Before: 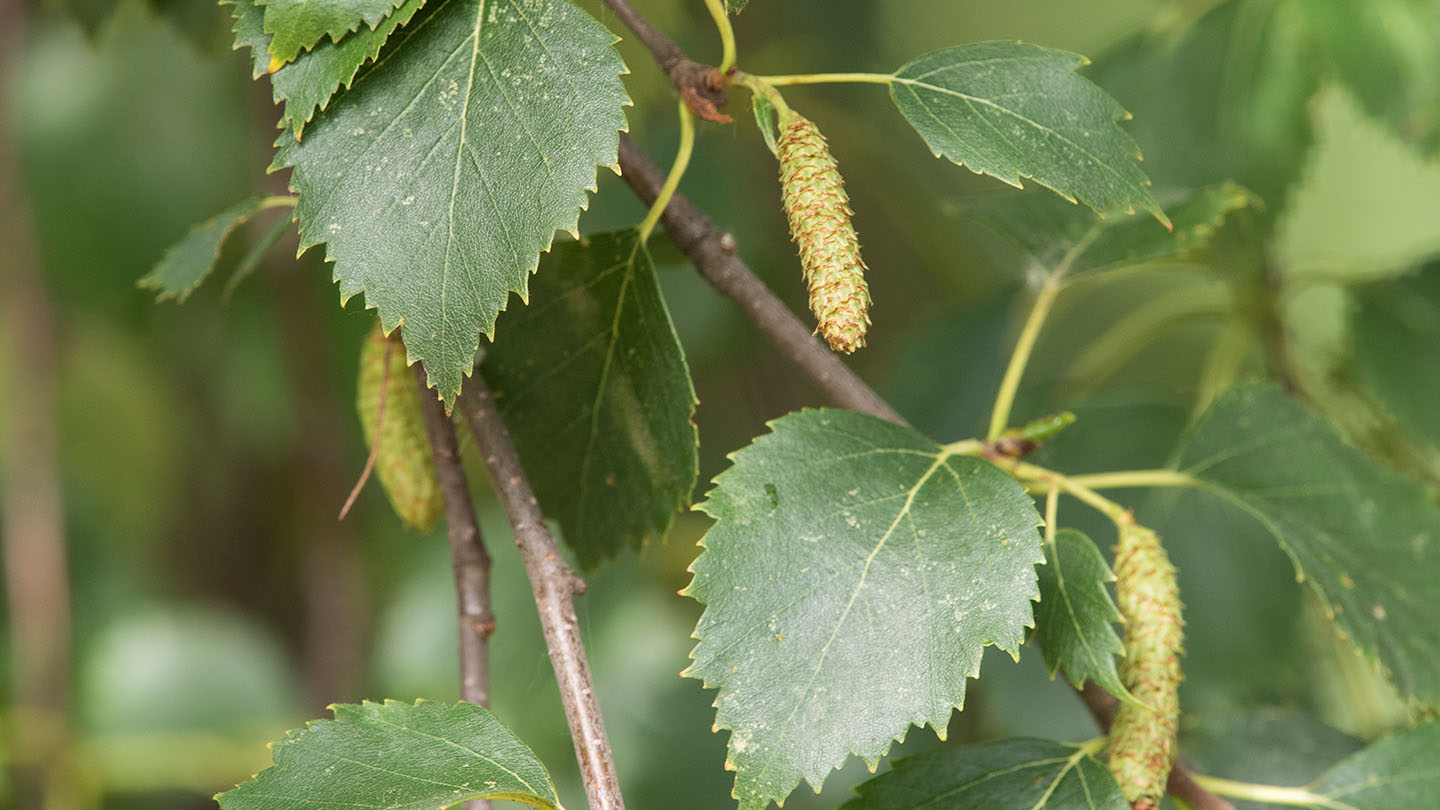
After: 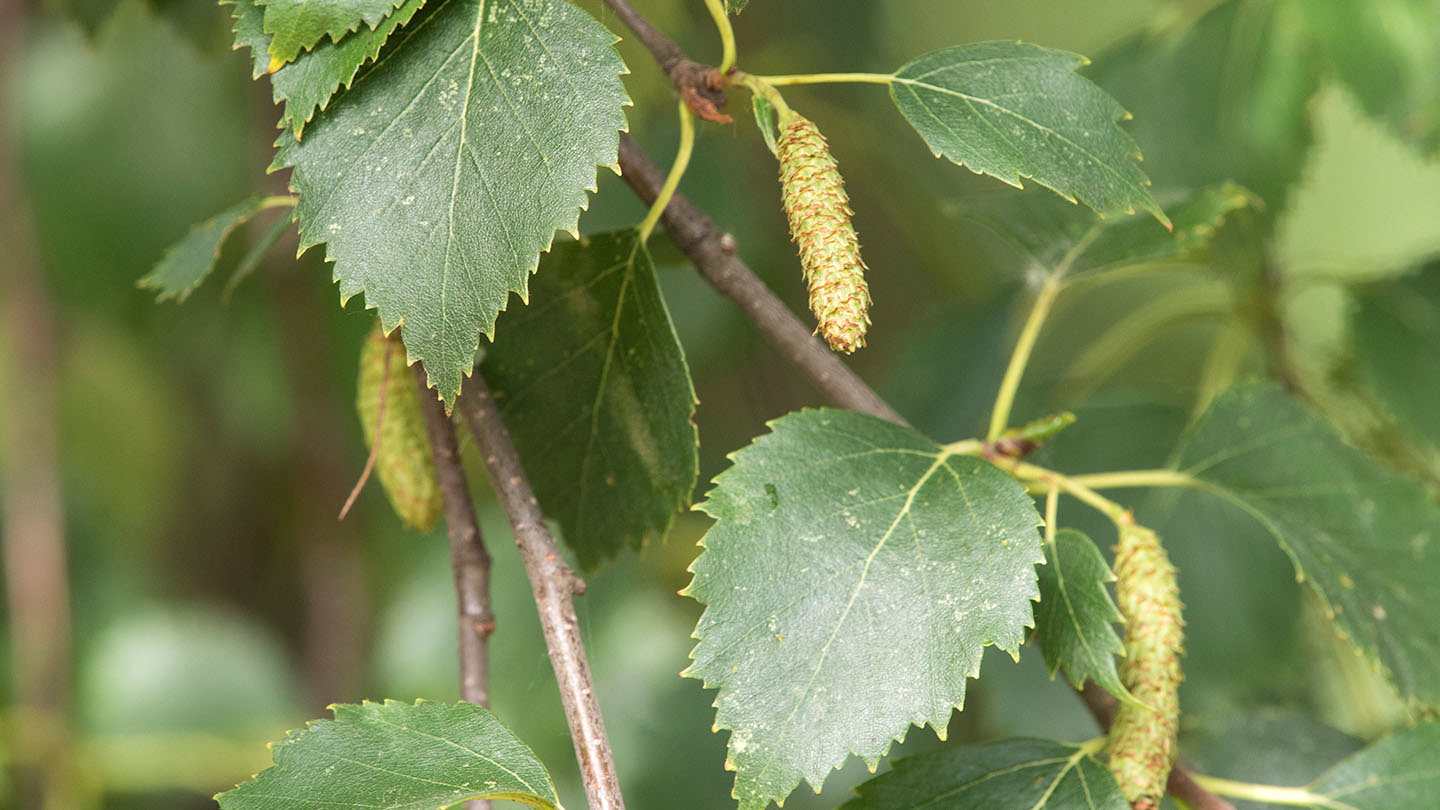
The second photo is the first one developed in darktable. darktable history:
exposure: exposure 0.188 EV, compensate exposure bias true, compensate highlight preservation false
